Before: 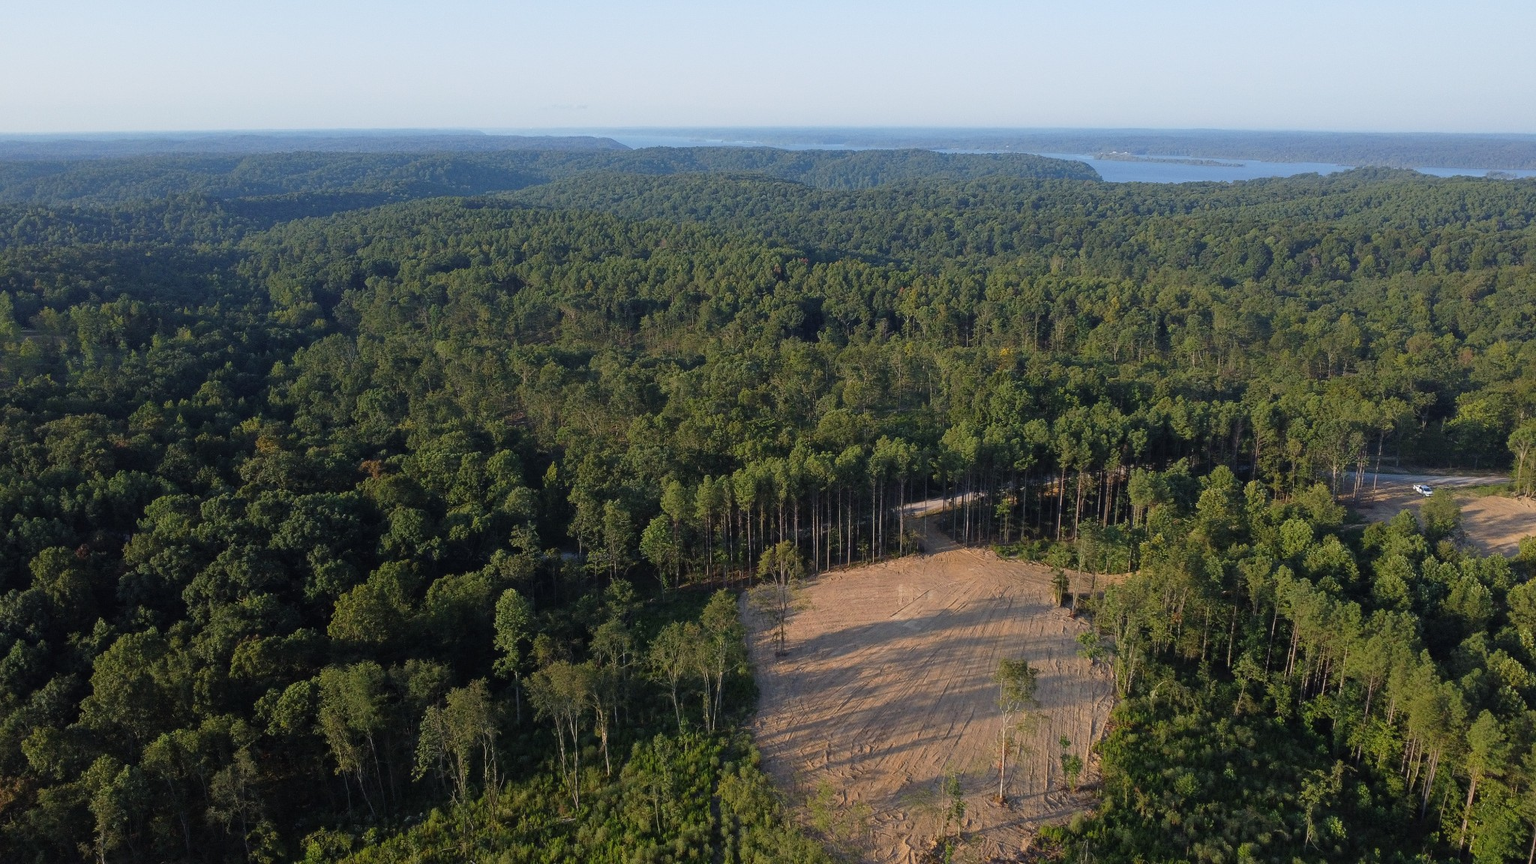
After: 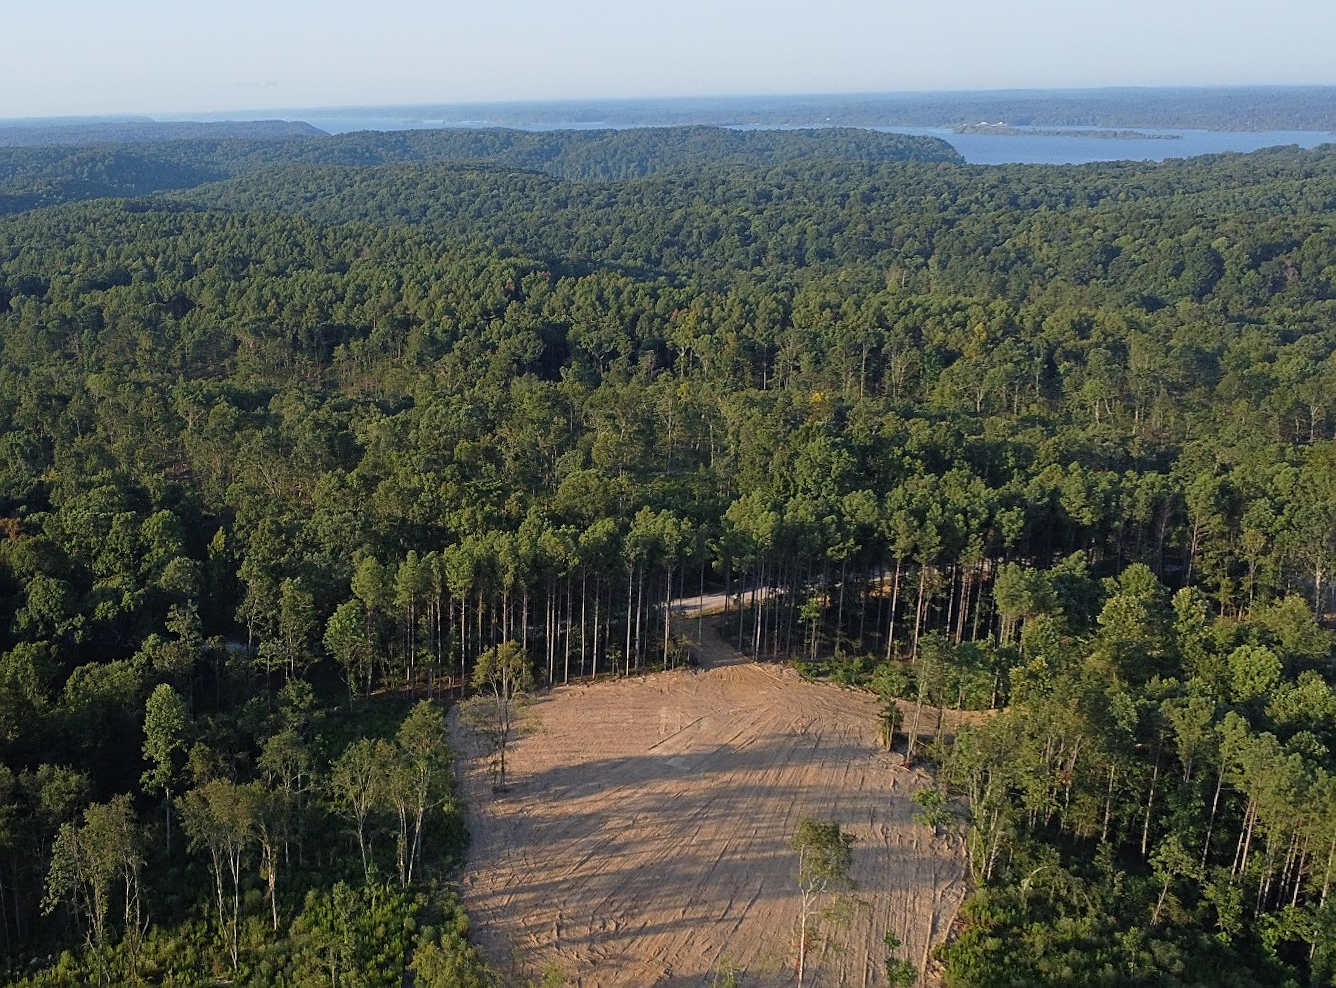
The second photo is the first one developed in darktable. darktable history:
rotate and perspective: rotation 1.69°, lens shift (vertical) -0.023, lens shift (horizontal) -0.291, crop left 0.025, crop right 0.988, crop top 0.092, crop bottom 0.842
crop and rotate: left 17.732%, right 15.423%
sharpen: on, module defaults
